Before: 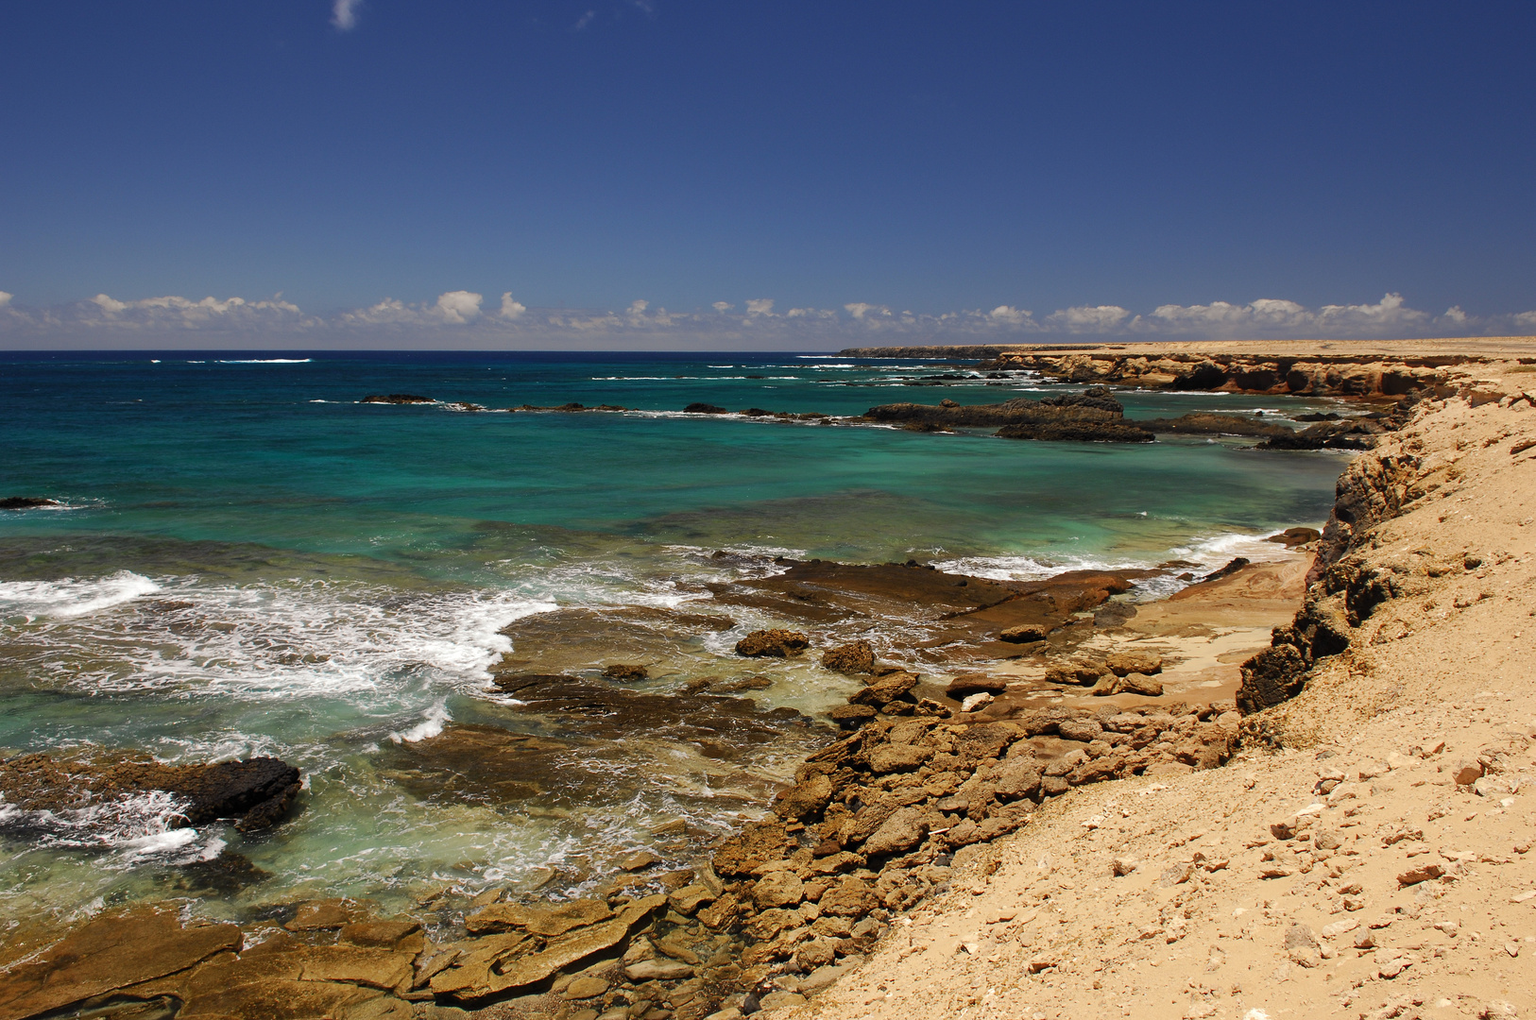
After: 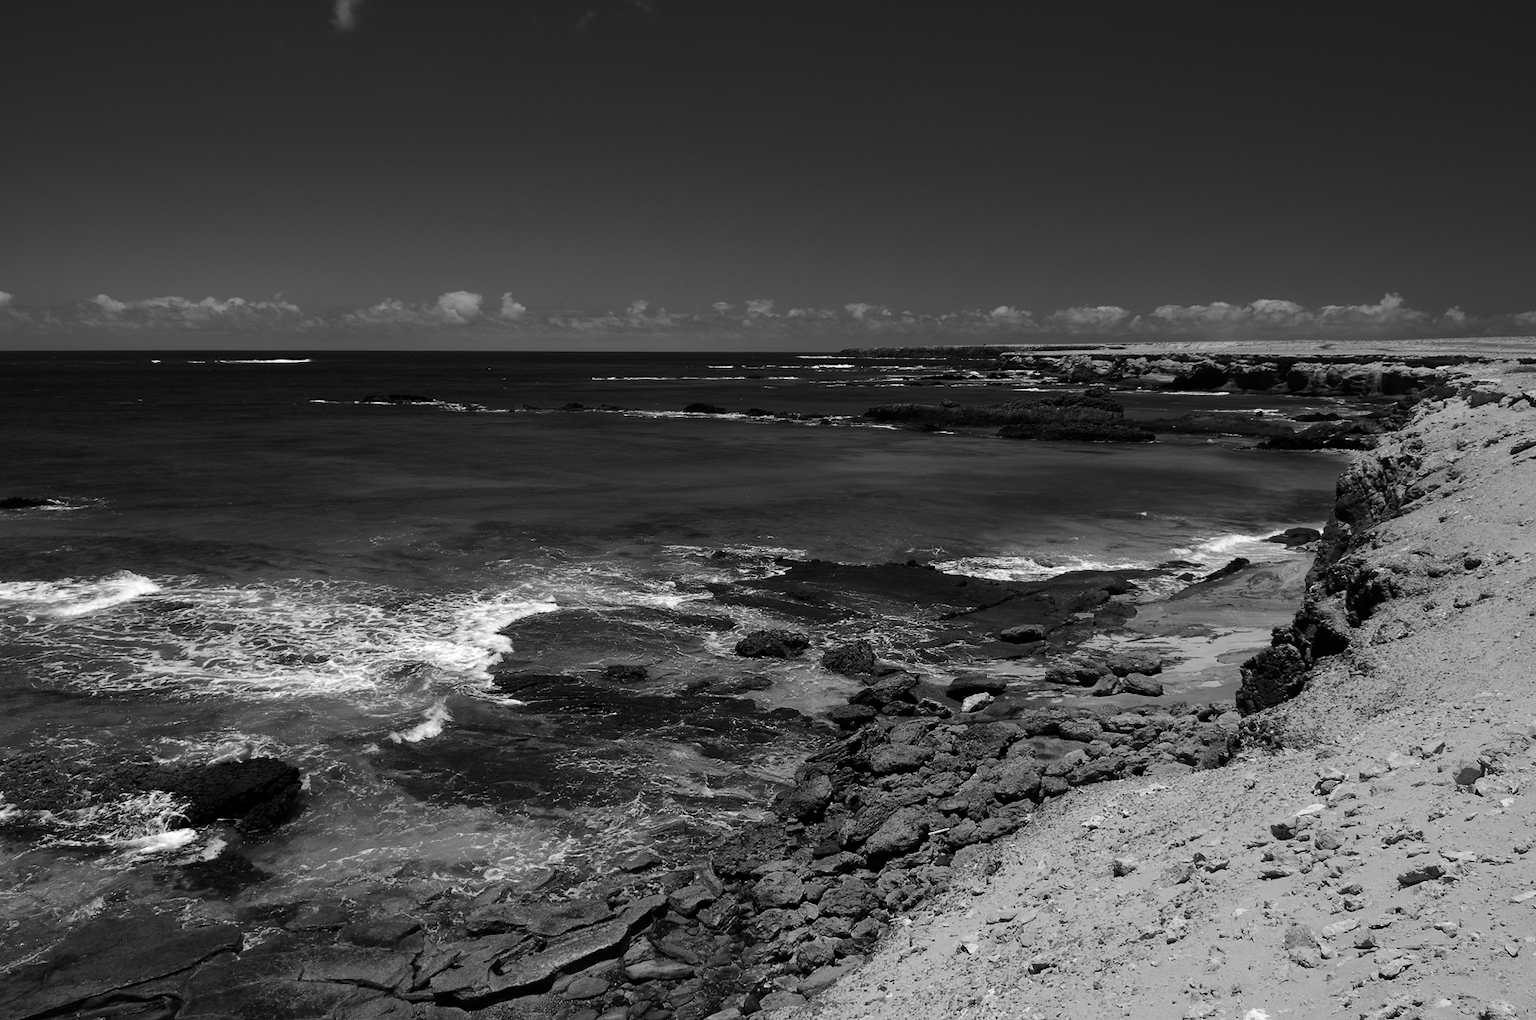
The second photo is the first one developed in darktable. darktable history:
contrast brightness saturation: brightness -0.25, saturation 0.2
color correction: highlights a* 1.59, highlights b* -1.7, saturation 2.48
monochrome: on, module defaults
